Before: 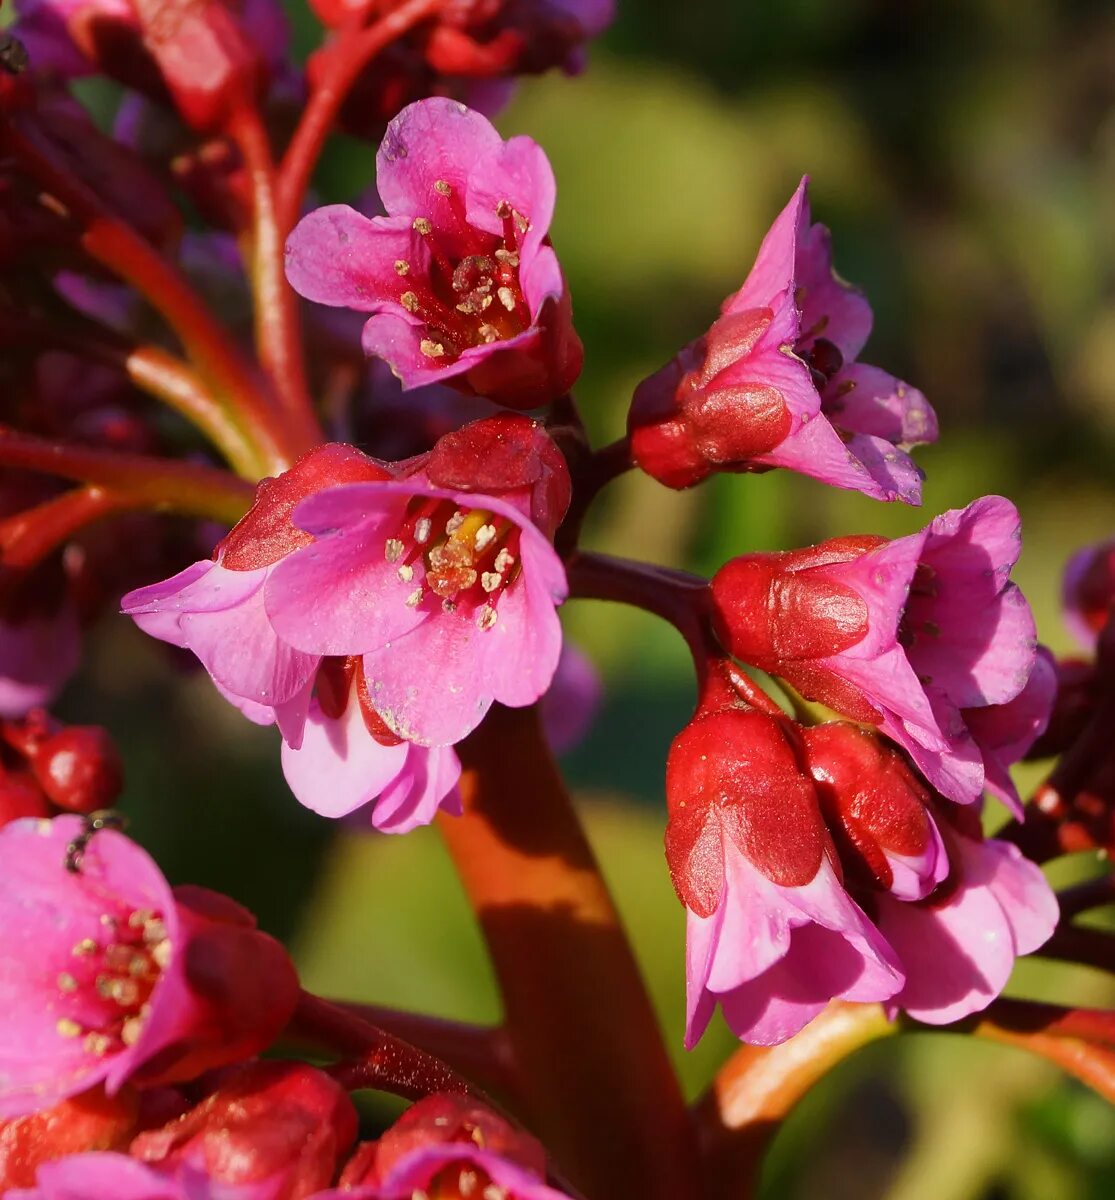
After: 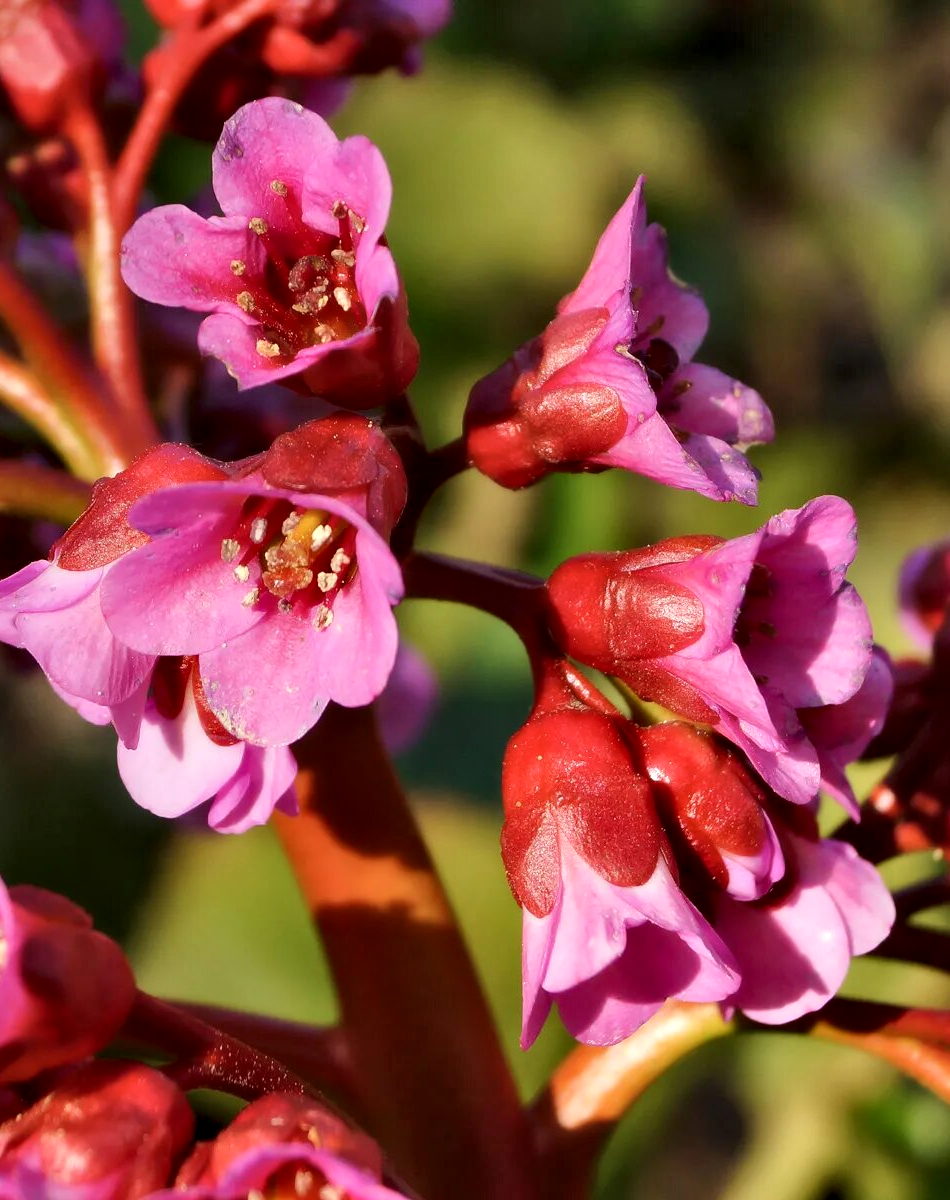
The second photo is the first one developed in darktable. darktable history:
contrast equalizer: octaves 7, y [[0.514, 0.573, 0.581, 0.508, 0.5, 0.5], [0.5 ×6], [0.5 ×6], [0 ×6], [0 ×6]]
crop and rotate: left 14.744%
shadows and highlights: white point adjustment 1.08, soften with gaussian
